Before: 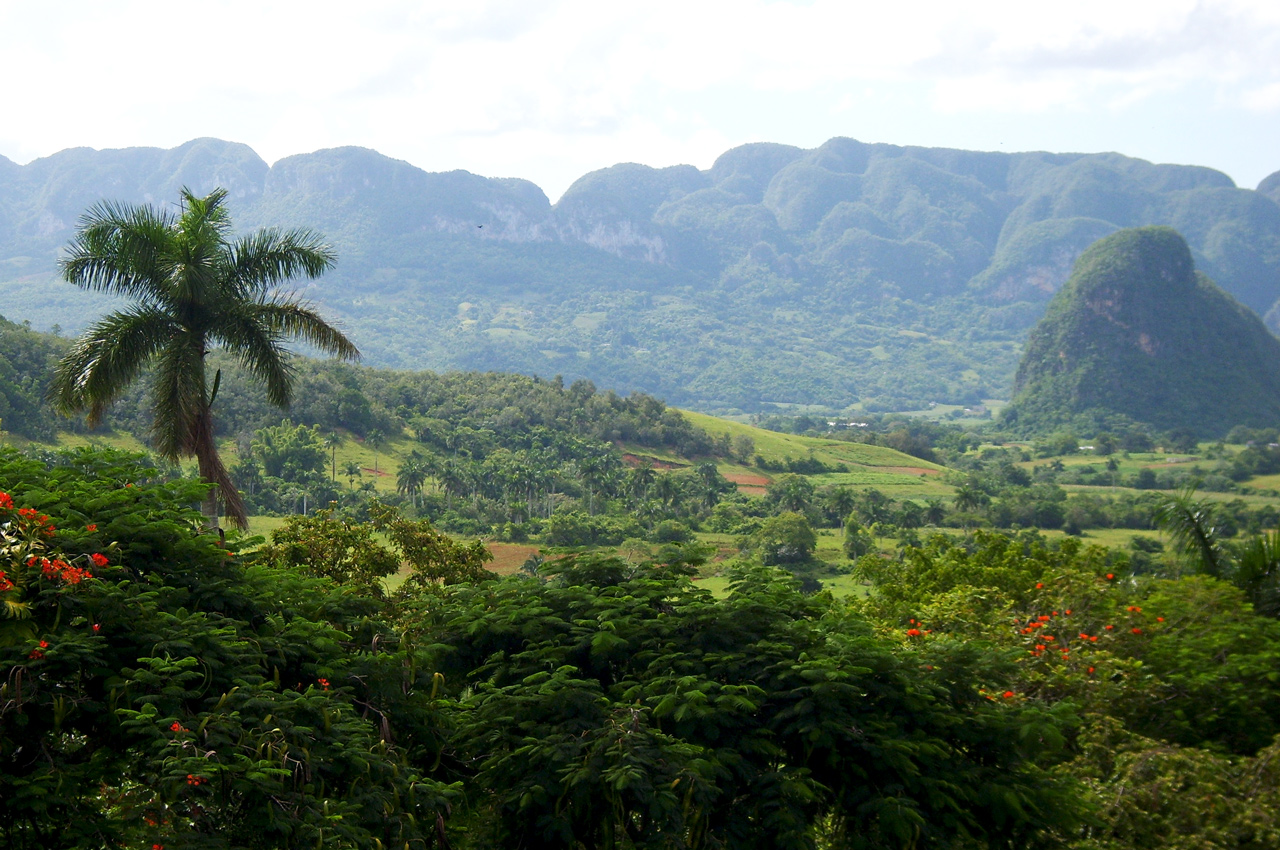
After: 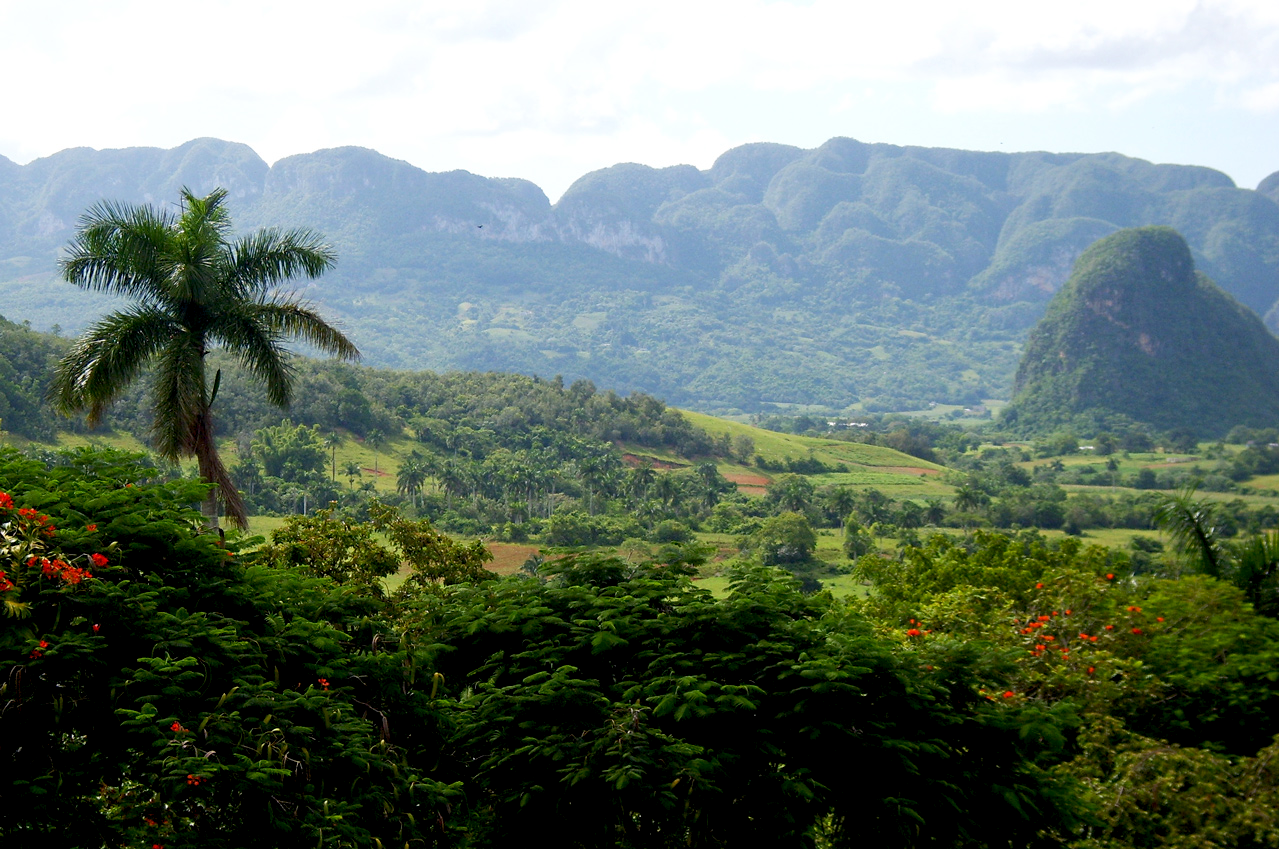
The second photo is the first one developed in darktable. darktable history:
exposure: black level correction 0.01, exposure 0.006 EV, compensate exposure bias true, compensate highlight preservation false
levels: mode automatic
shadows and highlights: shadows 4.06, highlights -18.92, soften with gaussian
